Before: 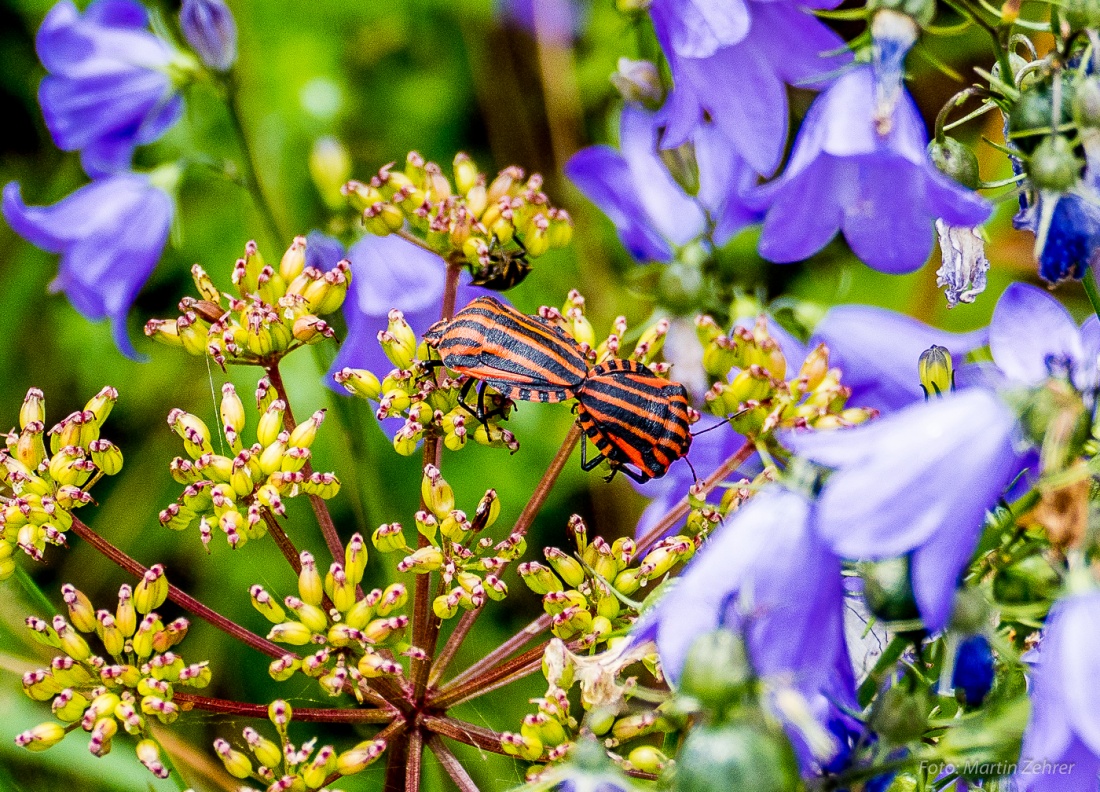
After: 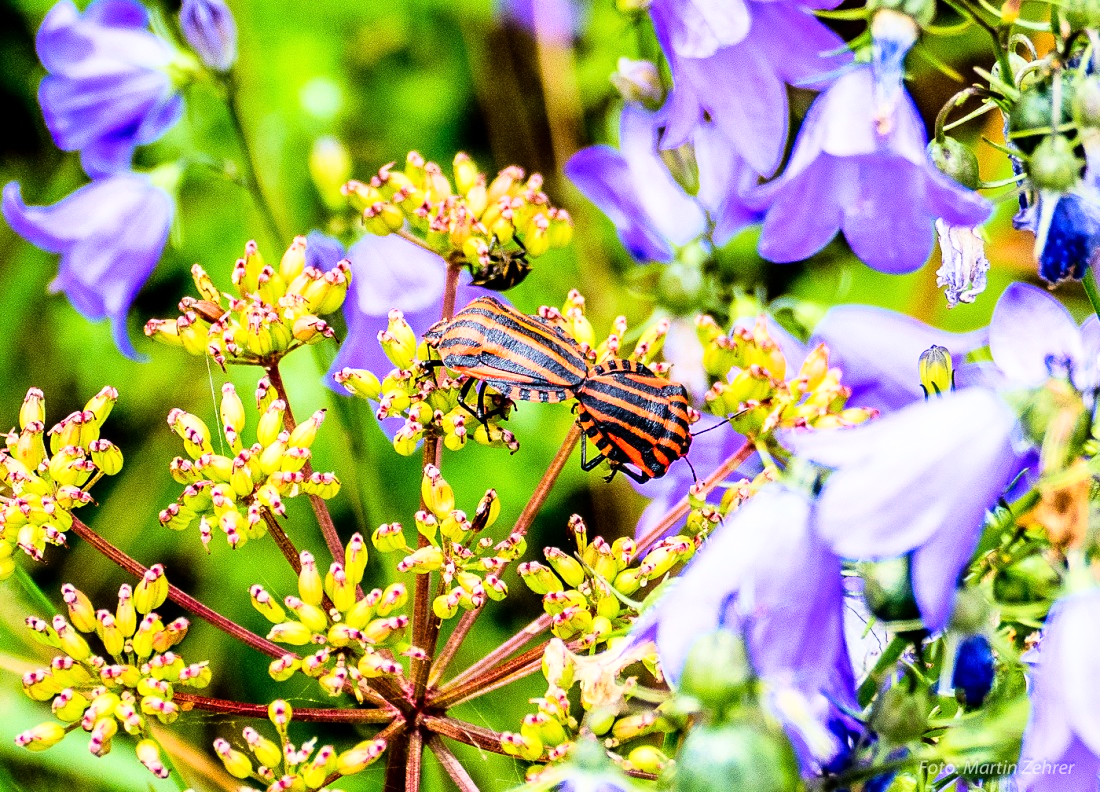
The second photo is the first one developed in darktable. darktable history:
base curve: curves: ch0 [(0, 0) (0.008, 0.007) (0.022, 0.029) (0.048, 0.089) (0.092, 0.197) (0.191, 0.399) (0.275, 0.534) (0.357, 0.65) (0.477, 0.78) (0.542, 0.833) (0.799, 0.973) (1, 1)]
